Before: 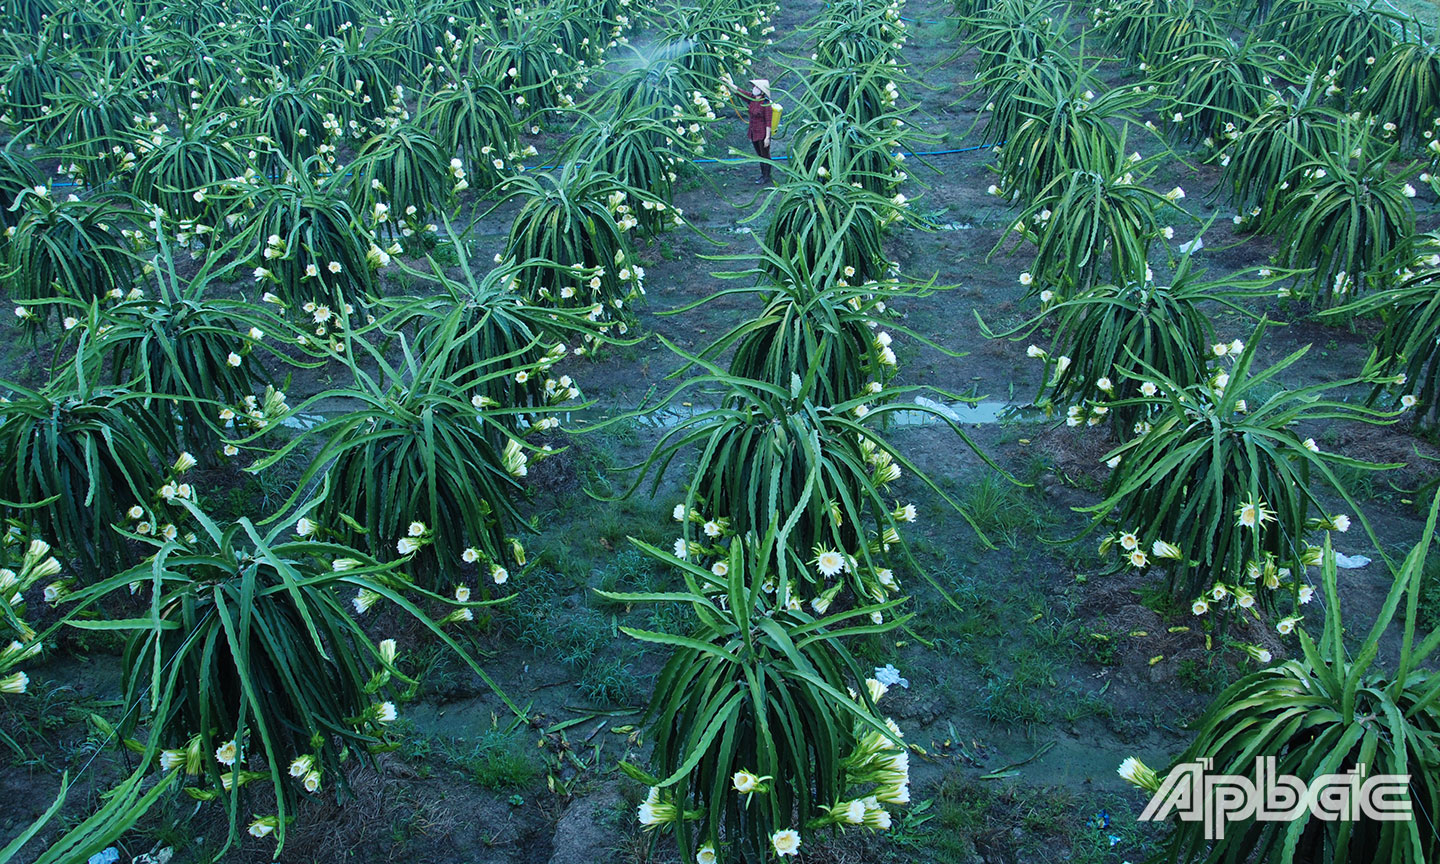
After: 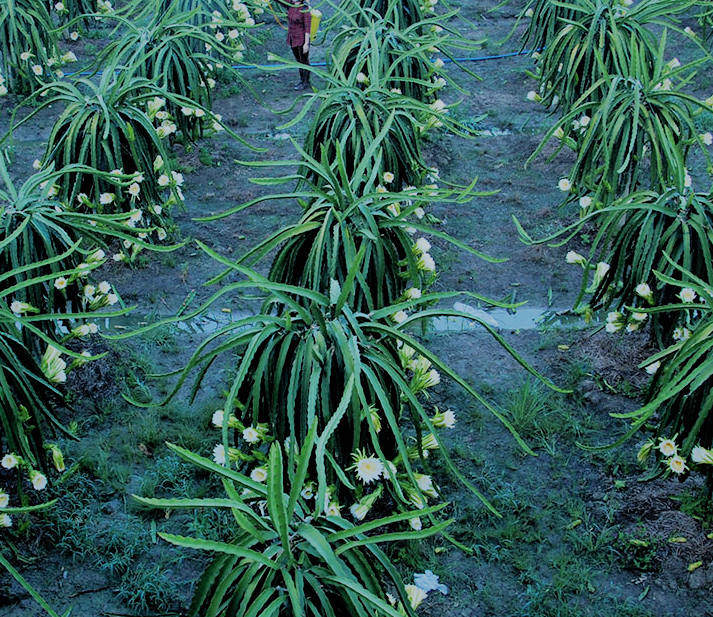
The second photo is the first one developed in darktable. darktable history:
shadows and highlights: on, module defaults
filmic rgb: black relative exposure -4.14 EV, white relative exposure 5.1 EV, hardness 2.11, contrast 1.165
crop: left 32.075%, top 10.976%, right 18.355%, bottom 17.596%
white balance: red 1.004, blue 1.024
